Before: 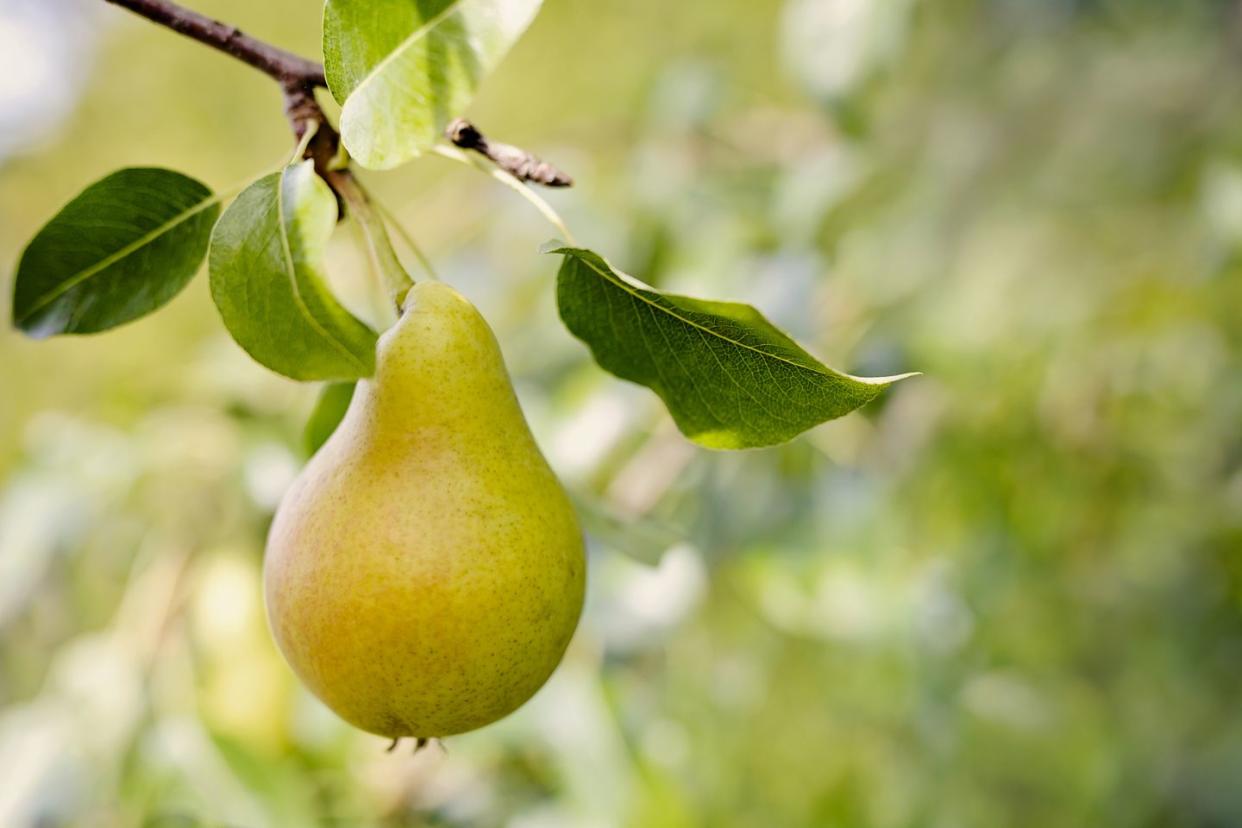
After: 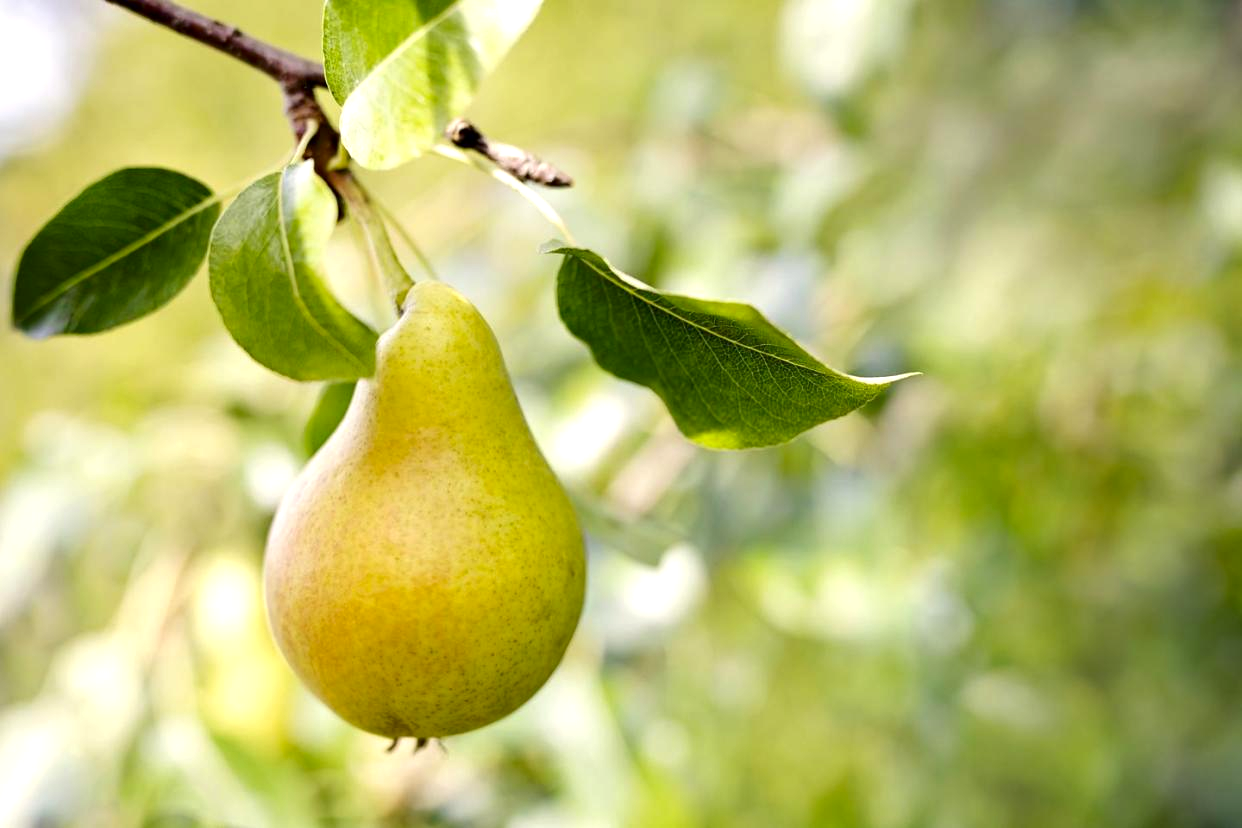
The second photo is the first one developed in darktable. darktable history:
contrast brightness saturation: brightness -0.087
exposure: black level correction 0.001, exposure 0.499 EV, compensate highlight preservation false
